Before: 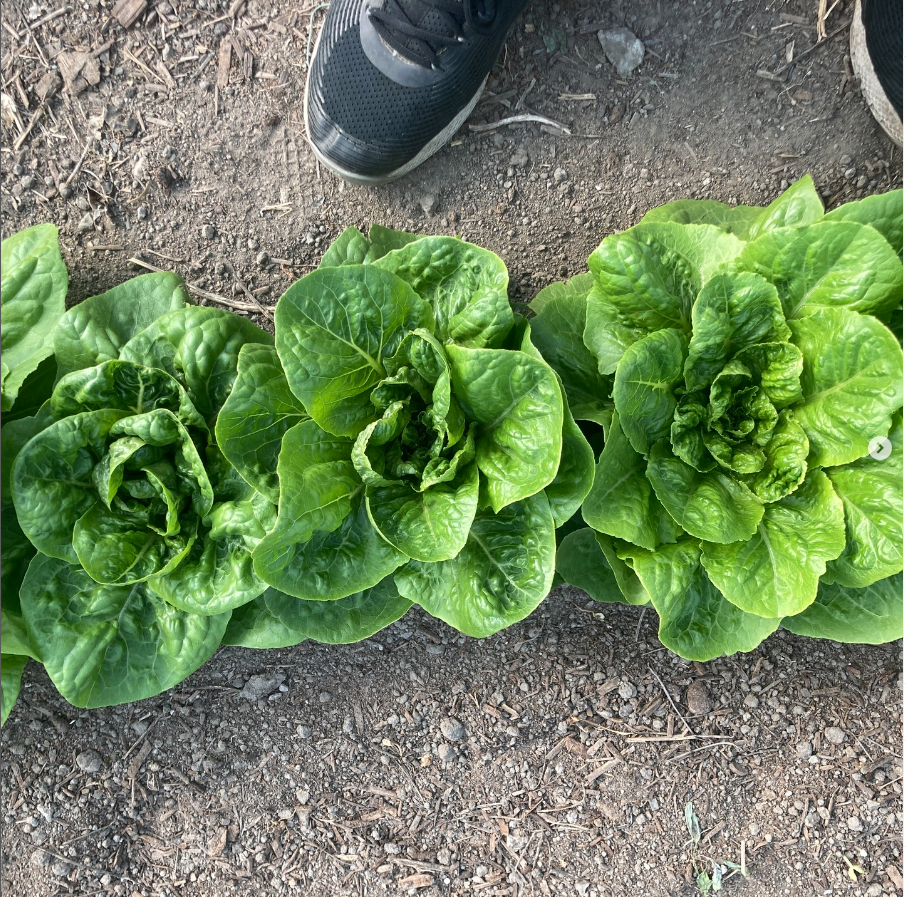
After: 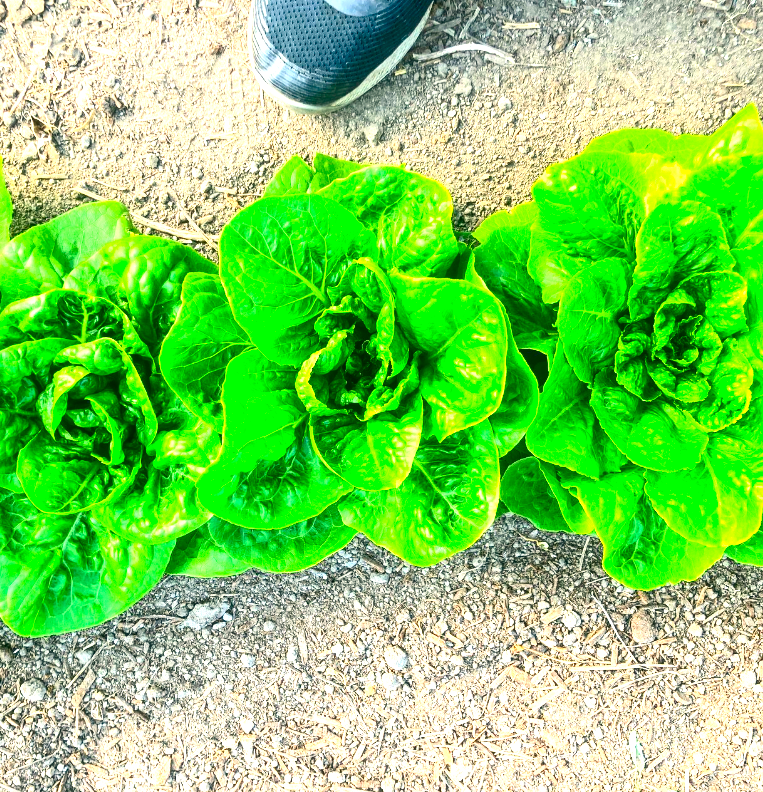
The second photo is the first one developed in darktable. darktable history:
contrast brightness saturation: contrast 0.268, brightness 0.013, saturation 0.876
local contrast: on, module defaults
exposure: black level correction 0, exposure 1.704 EV, compensate highlight preservation false
crop: left 6.182%, top 7.953%, right 9.524%, bottom 3.648%
color correction: highlights a* -0.576, highlights b* 9.6, shadows a* -8.84, shadows b* 1.26
